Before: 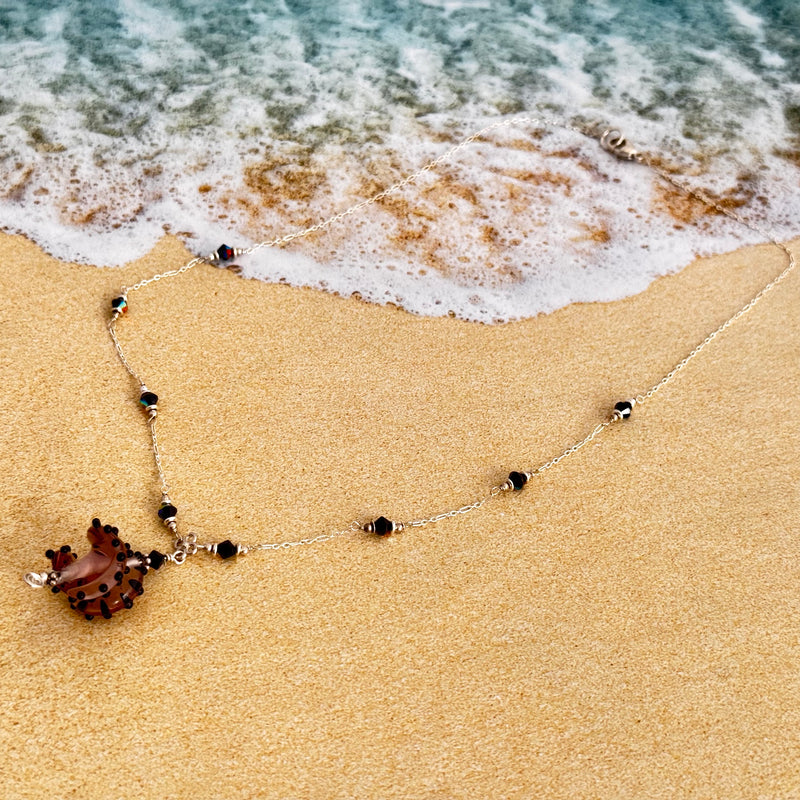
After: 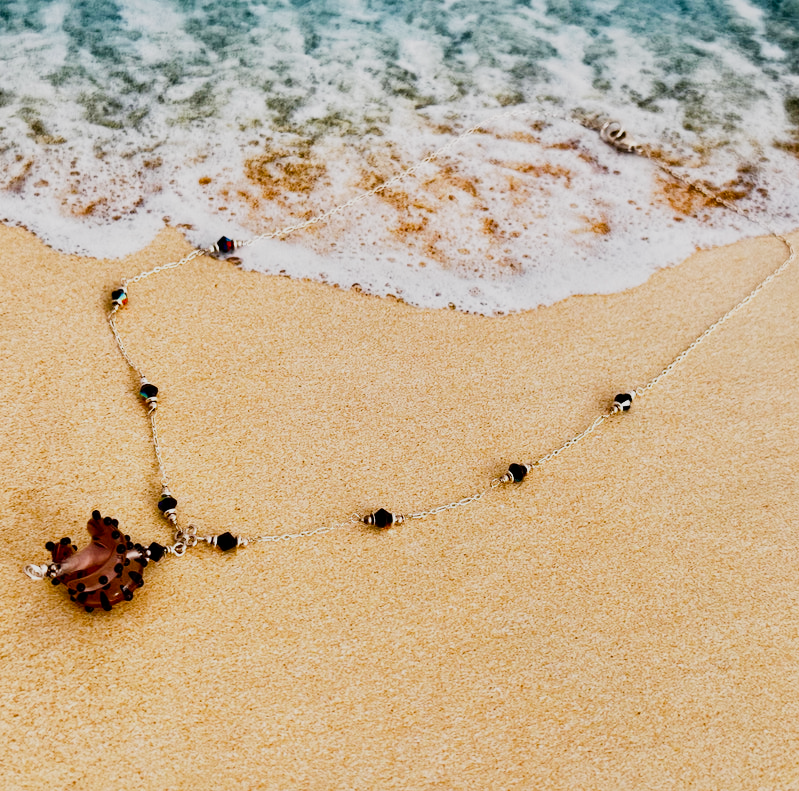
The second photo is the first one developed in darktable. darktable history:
exposure: exposure 0.02 EV, compensate highlight preservation false
crop: top 1.049%, right 0.001%
sigmoid: on, module defaults
